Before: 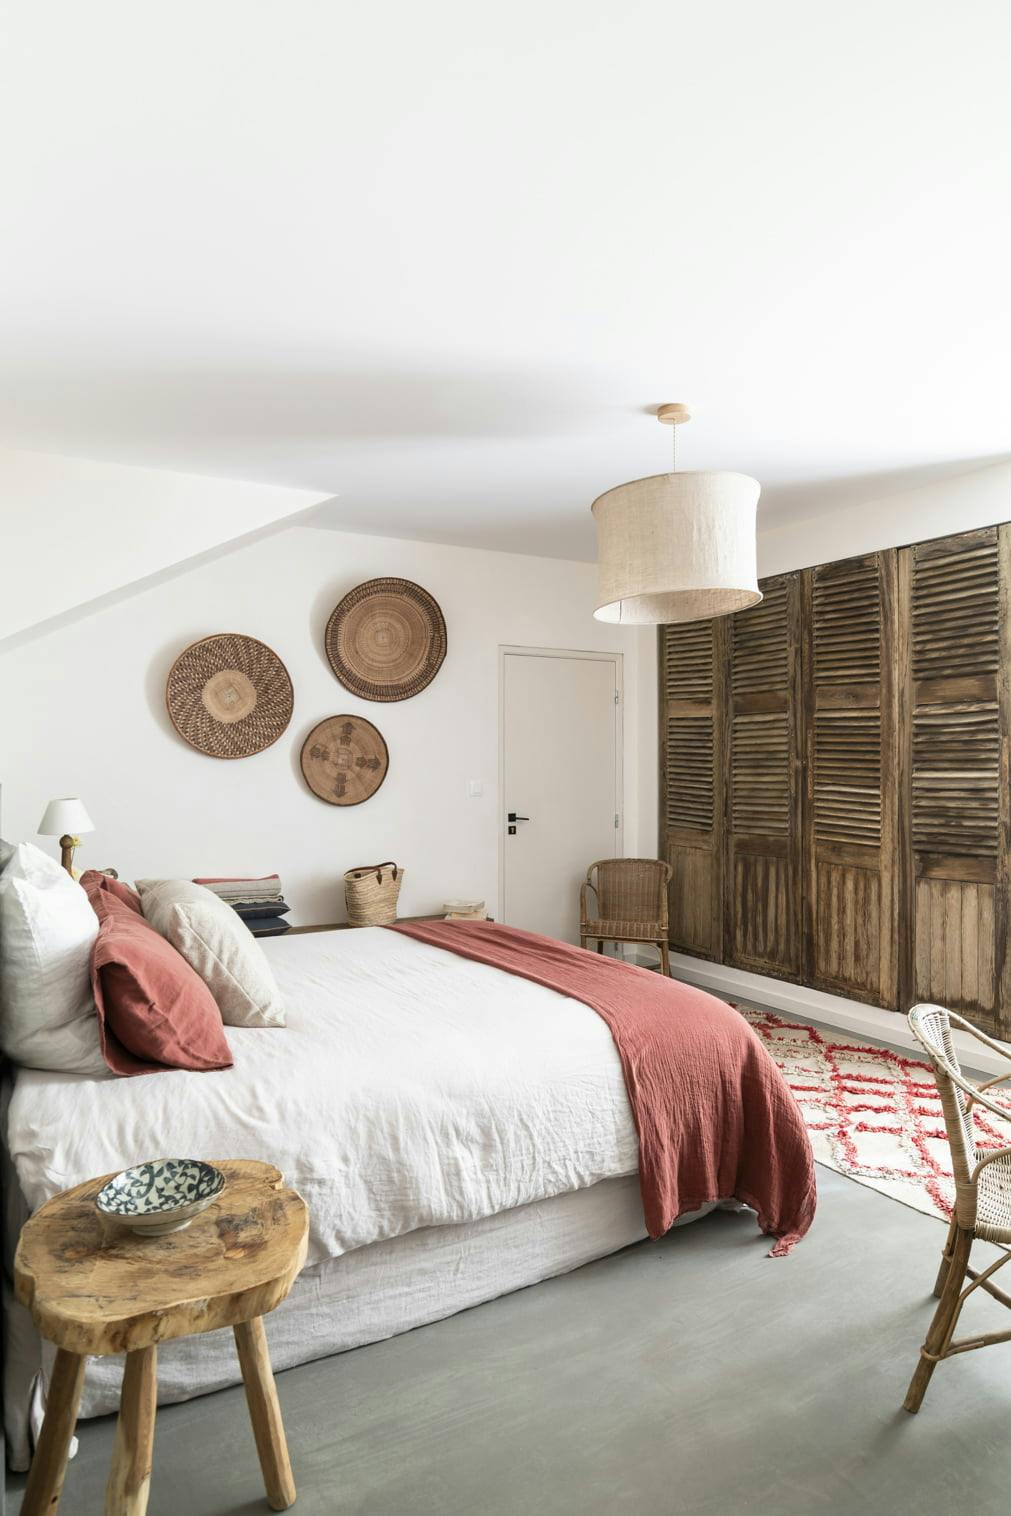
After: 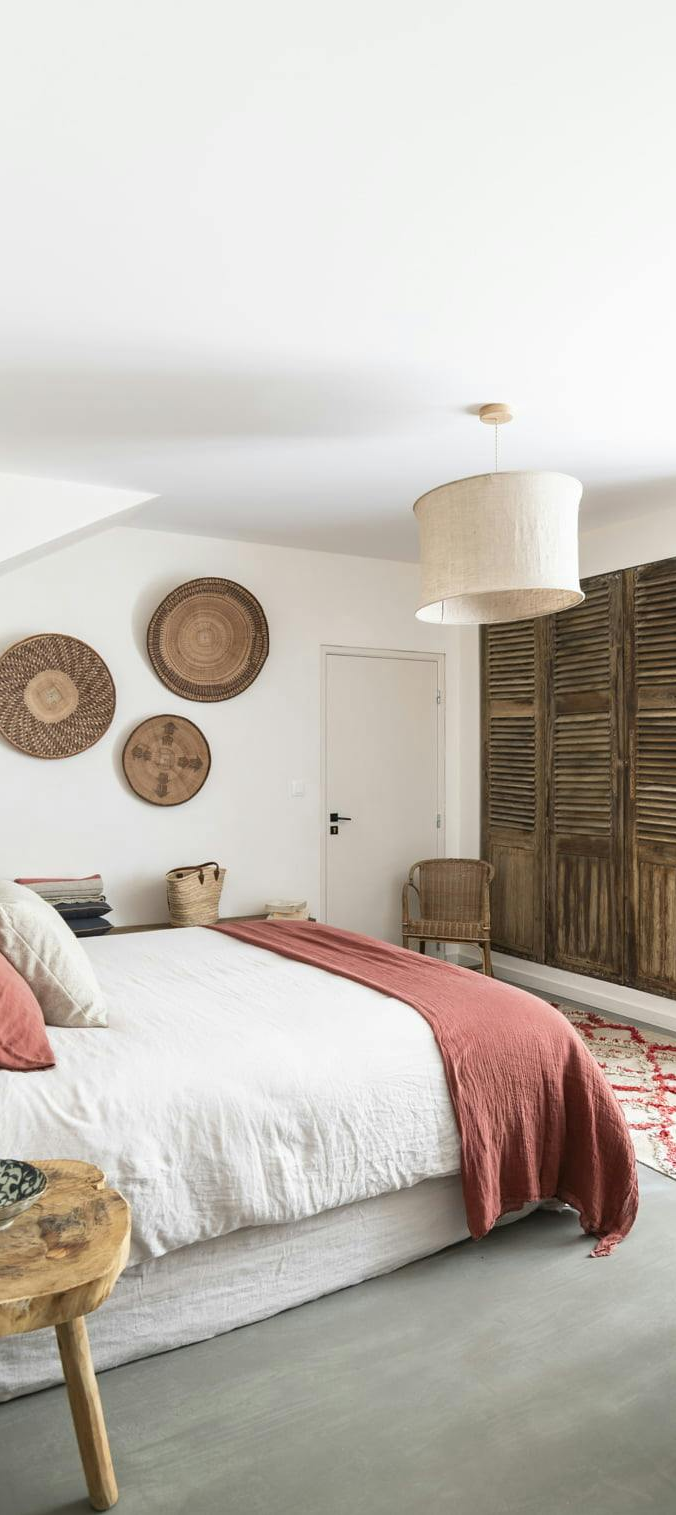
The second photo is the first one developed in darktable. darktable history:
crop and rotate: left 17.772%, right 15.285%
